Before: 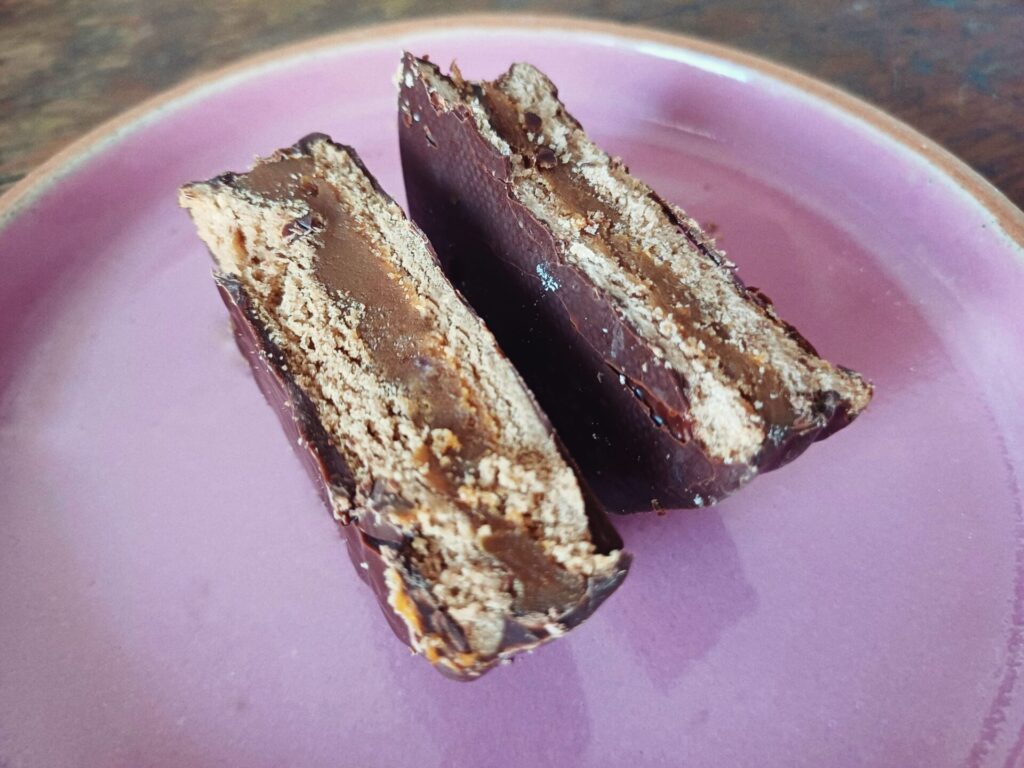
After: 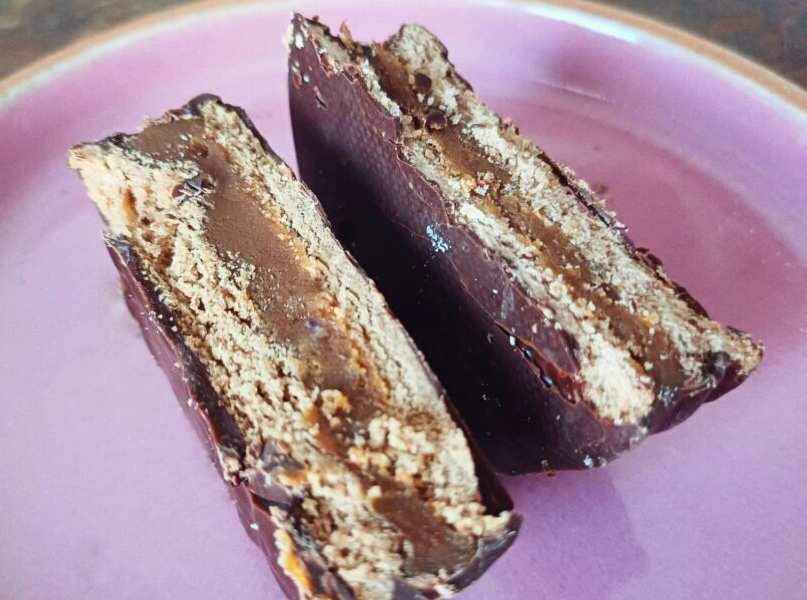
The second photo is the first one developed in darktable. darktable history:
crop and rotate: left 10.77%, top 5.1%, right 10.41%, bottom 16.76%
contrast brightness saturation: contrast 0.1, brightness 0.03, saturation 0.09
